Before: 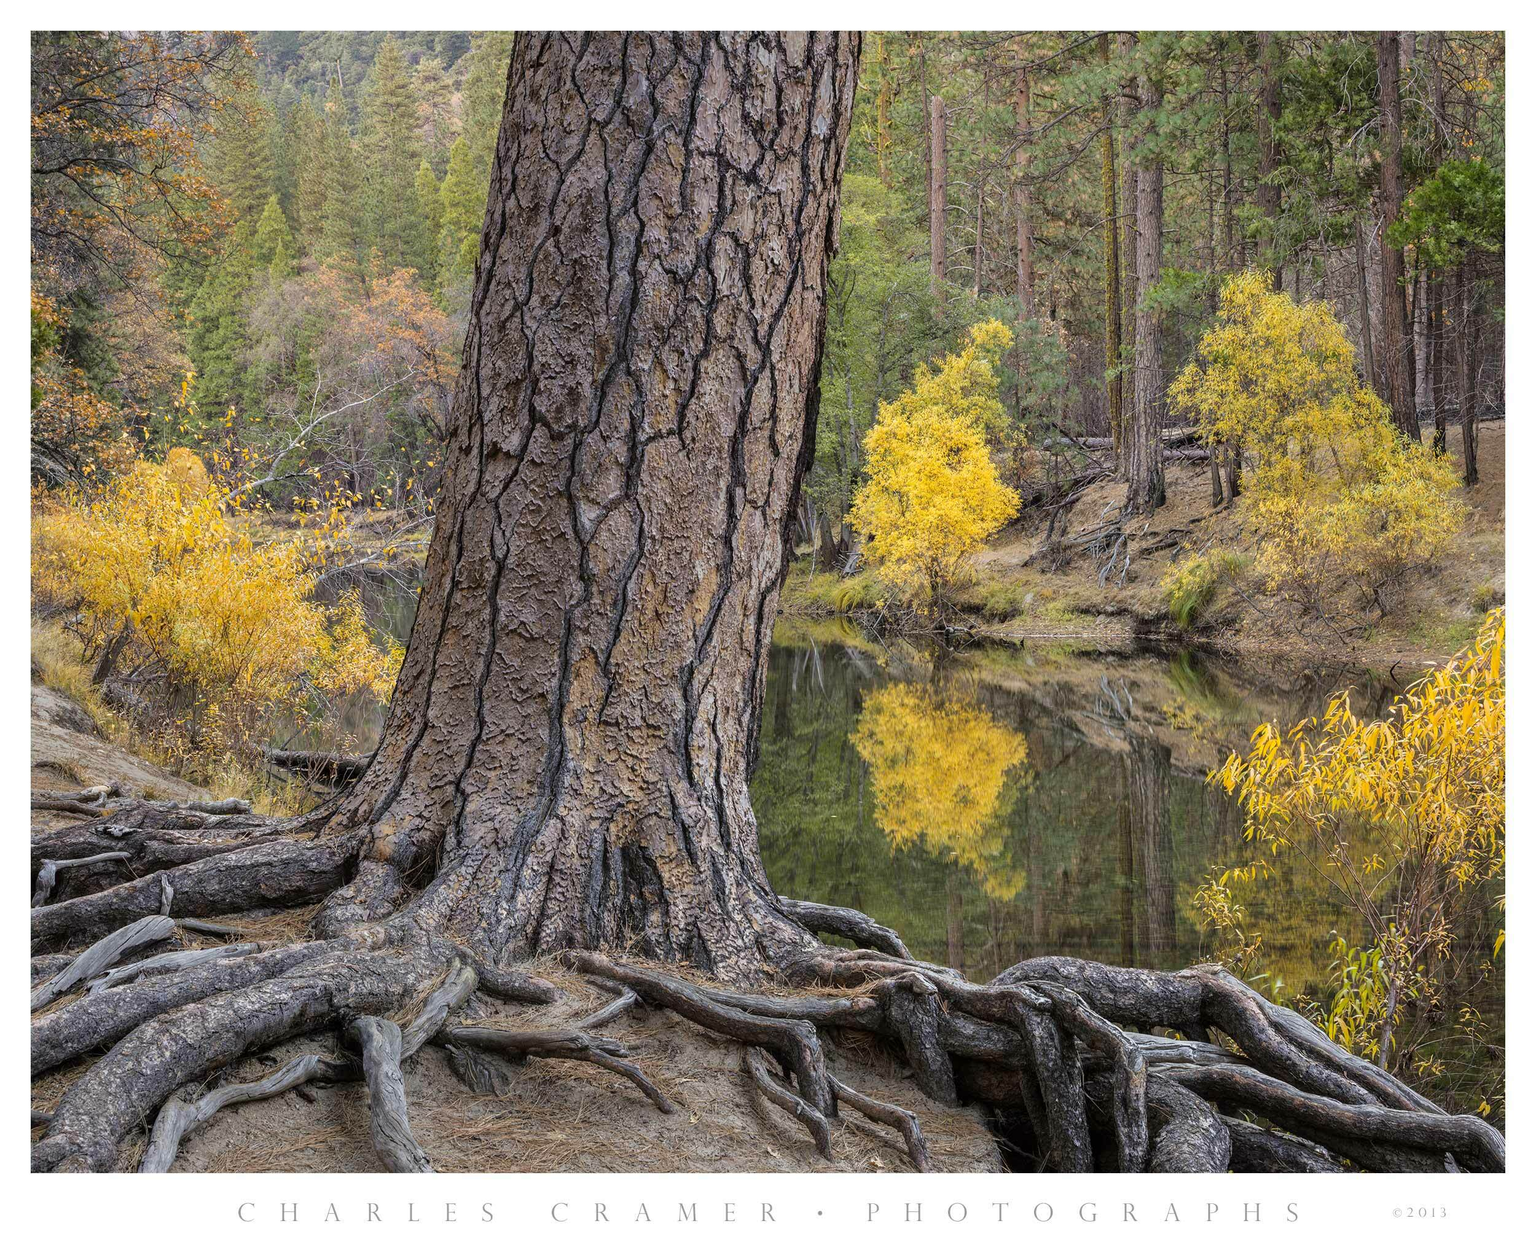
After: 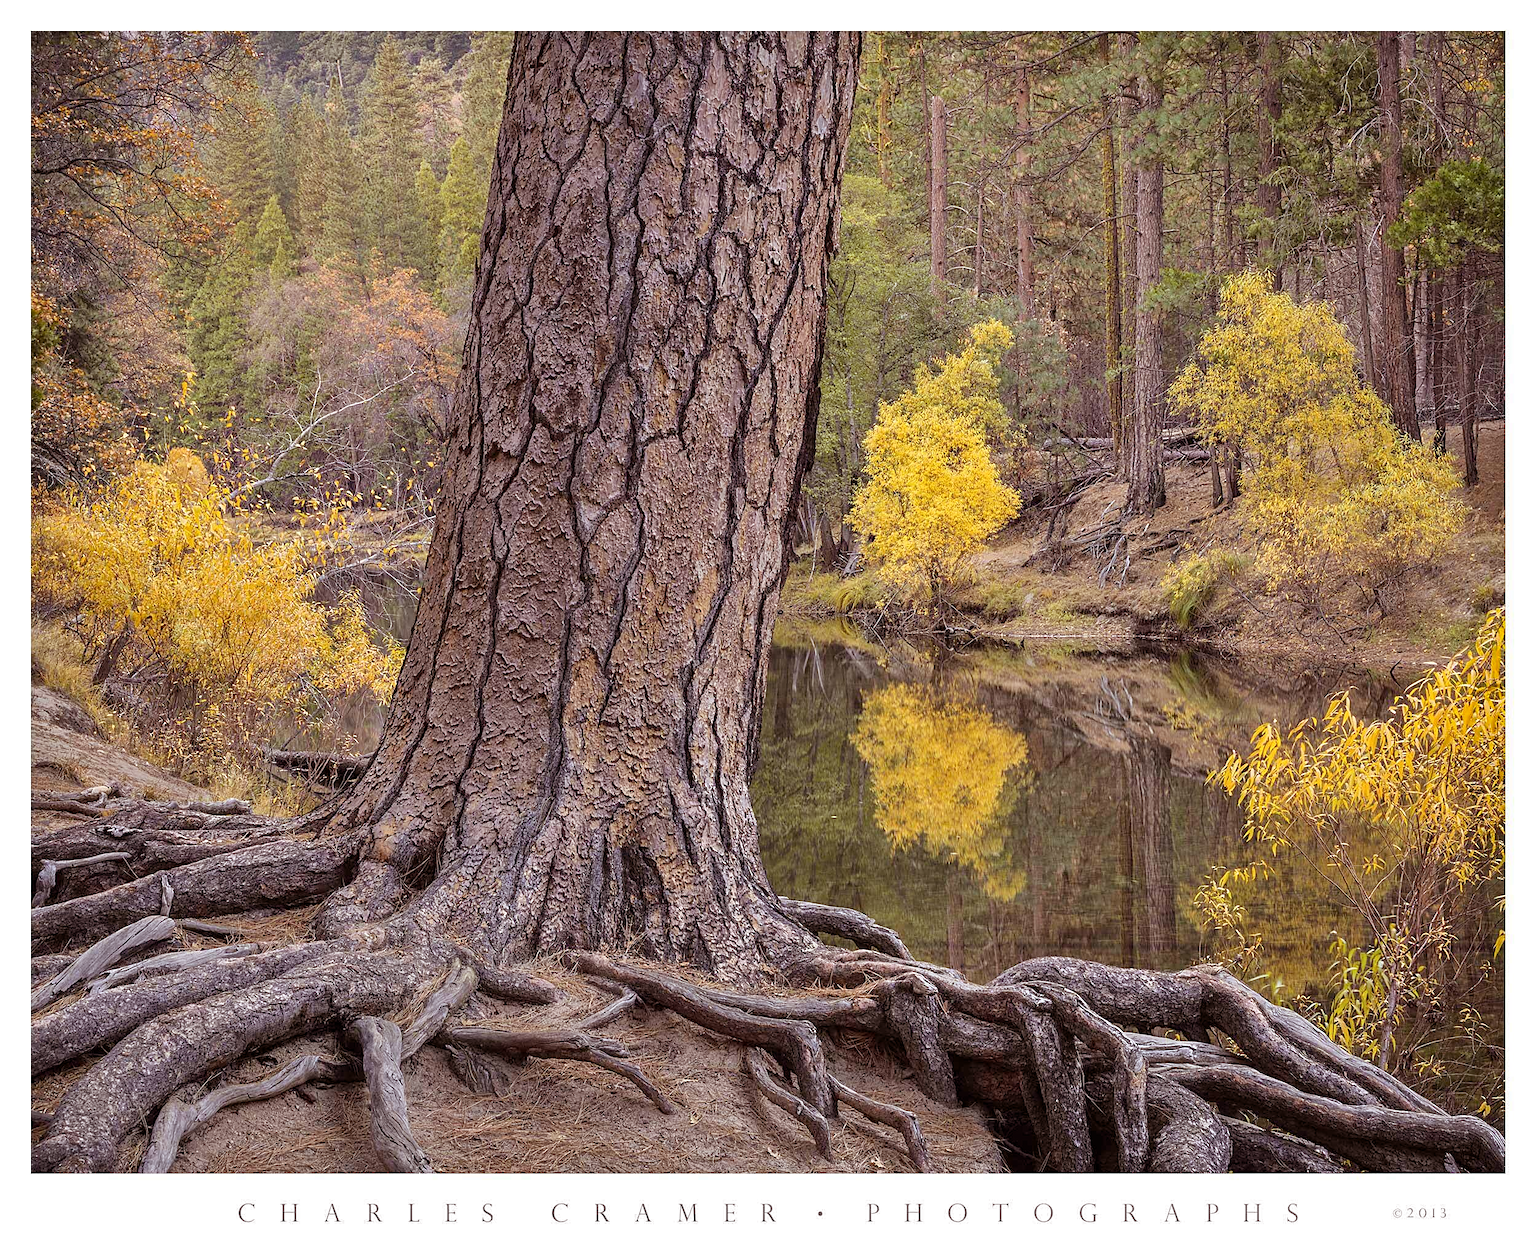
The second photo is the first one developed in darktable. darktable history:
shadows and highlights: shadows 52.42, soften with gaussian
white balance: red 1, blue 1
sharpen: on, module defaults
rgb levels: mode RGB, independent channels, levels [[0, 0.474, 1], [0, 0.5, 1], [0, 0.5, 1]]
color correction: saturation 0.98
